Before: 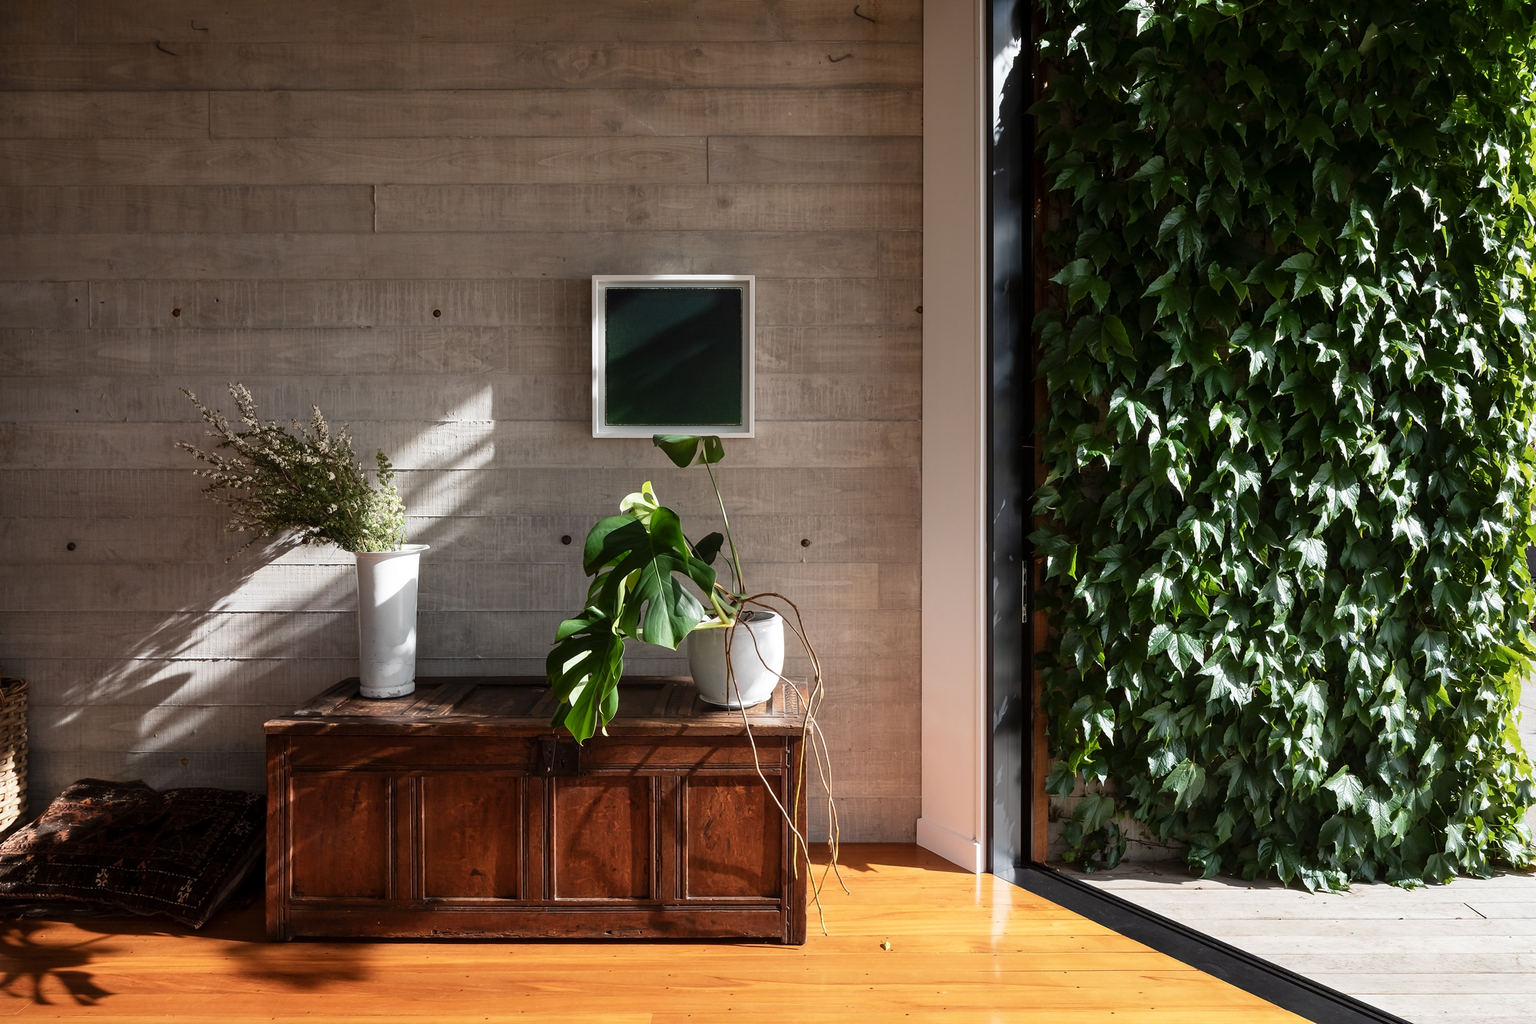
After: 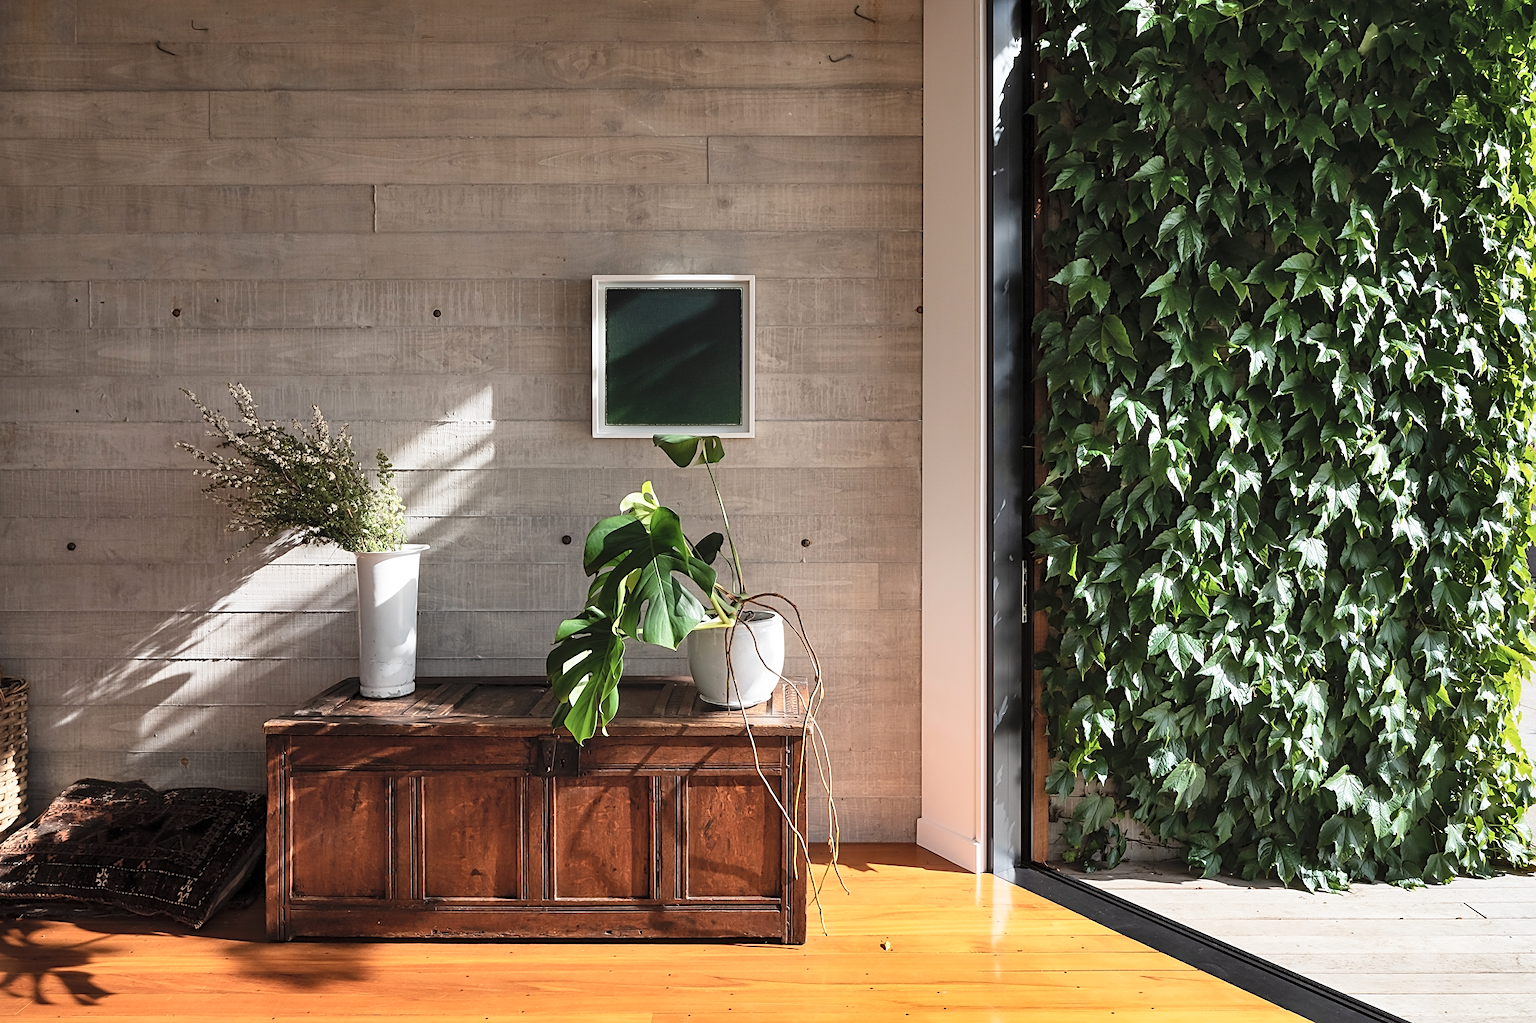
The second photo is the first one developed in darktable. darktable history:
shadows and highlights: shadows 52.97, soften with gaussian
sharpen: on, module defaults
contrast brightness saturation: contrast 0.142, brightness 0.225
